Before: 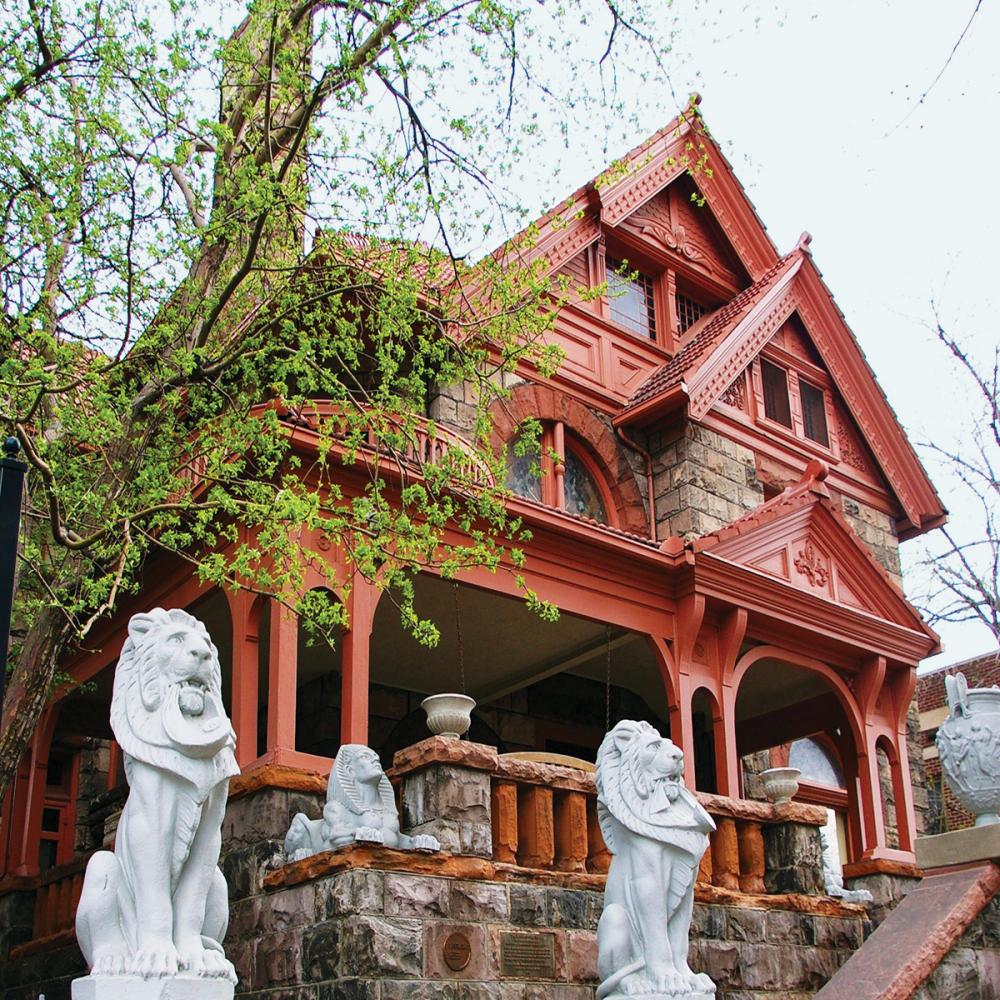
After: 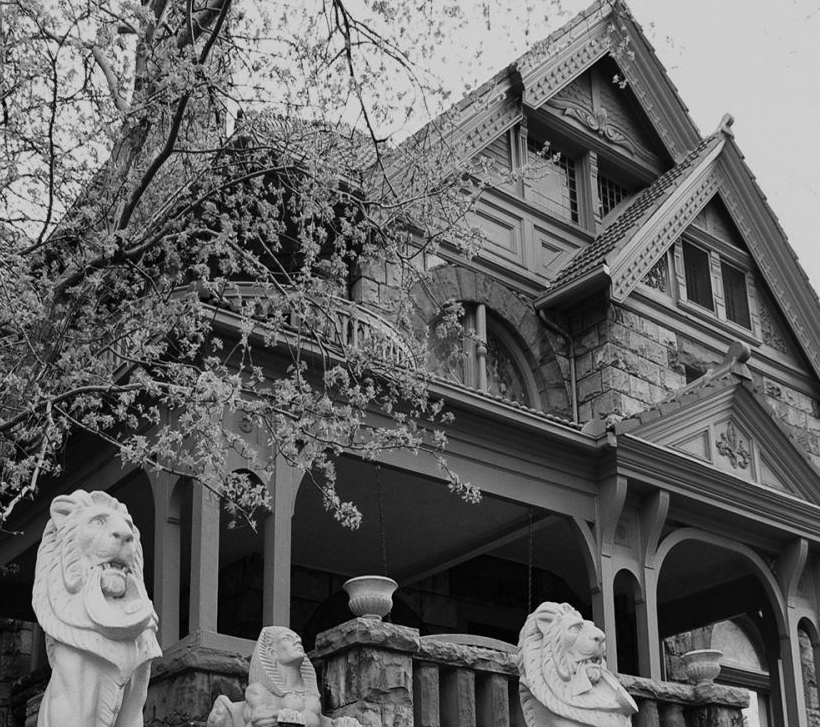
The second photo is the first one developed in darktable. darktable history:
white balance: emerald 1
exposure: exposure -0.582 EV, compensate highlight preservation false
monochrome: on, module defaults
crop: left 7.856%, top 11.836%, right 10.12%, bottom 15.387%
grain: coarseness 14.57 ISO, strength 8.8%
contrast brightness saturation: contrast 0.07
